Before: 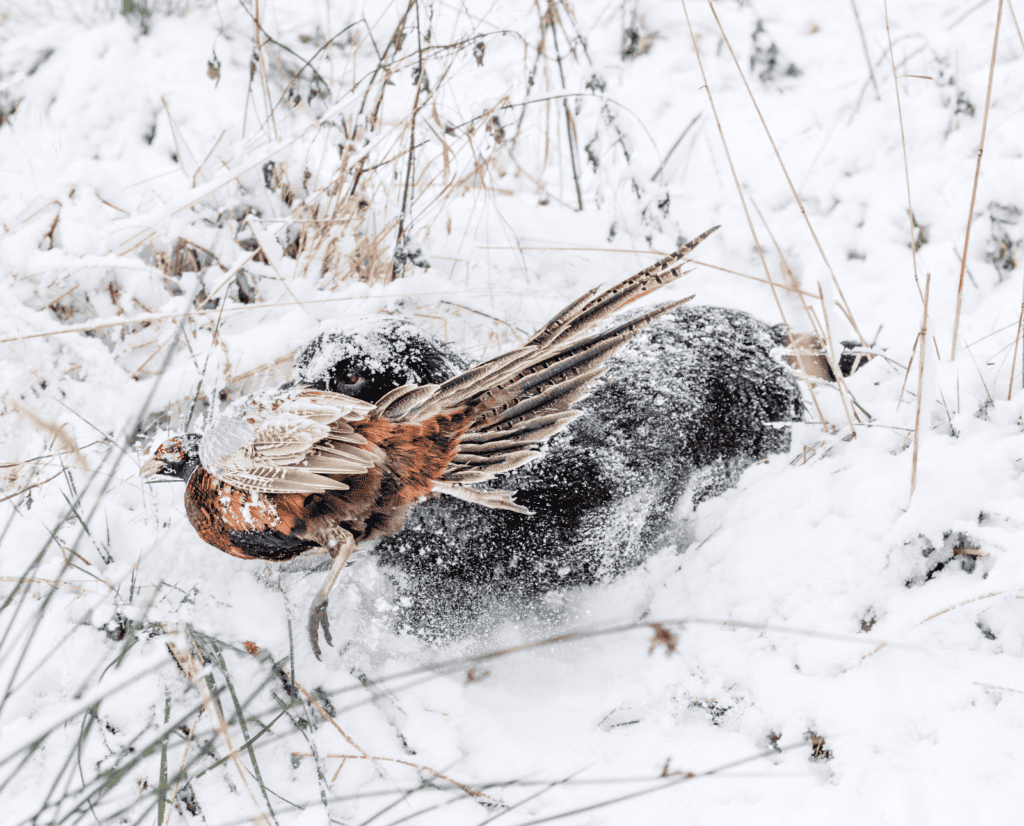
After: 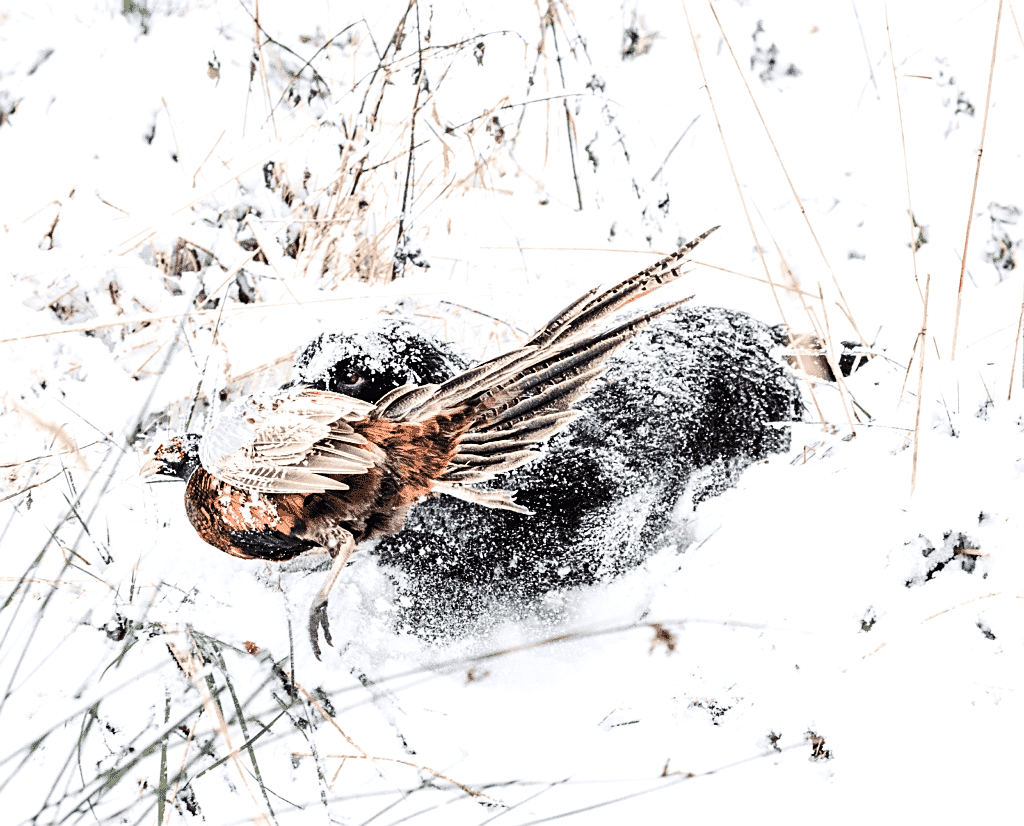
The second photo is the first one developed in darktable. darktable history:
sharpen: on, module defaults
contrast brightness saturation: contrast 0.22
tone equalizer: -8 EV -0.417 EV, -7 EV -0.389 EV, -6 EV -0.333 EV, -5 EV -0.222 EV, -3 EV 0.222 EV, -2 EV 0.333 EV, -1 EV 0.389 EV, +0 EV 0.417 EV, edges refinement/feathering 500, mask exposure compensation -1.57 EV, preserve details no
